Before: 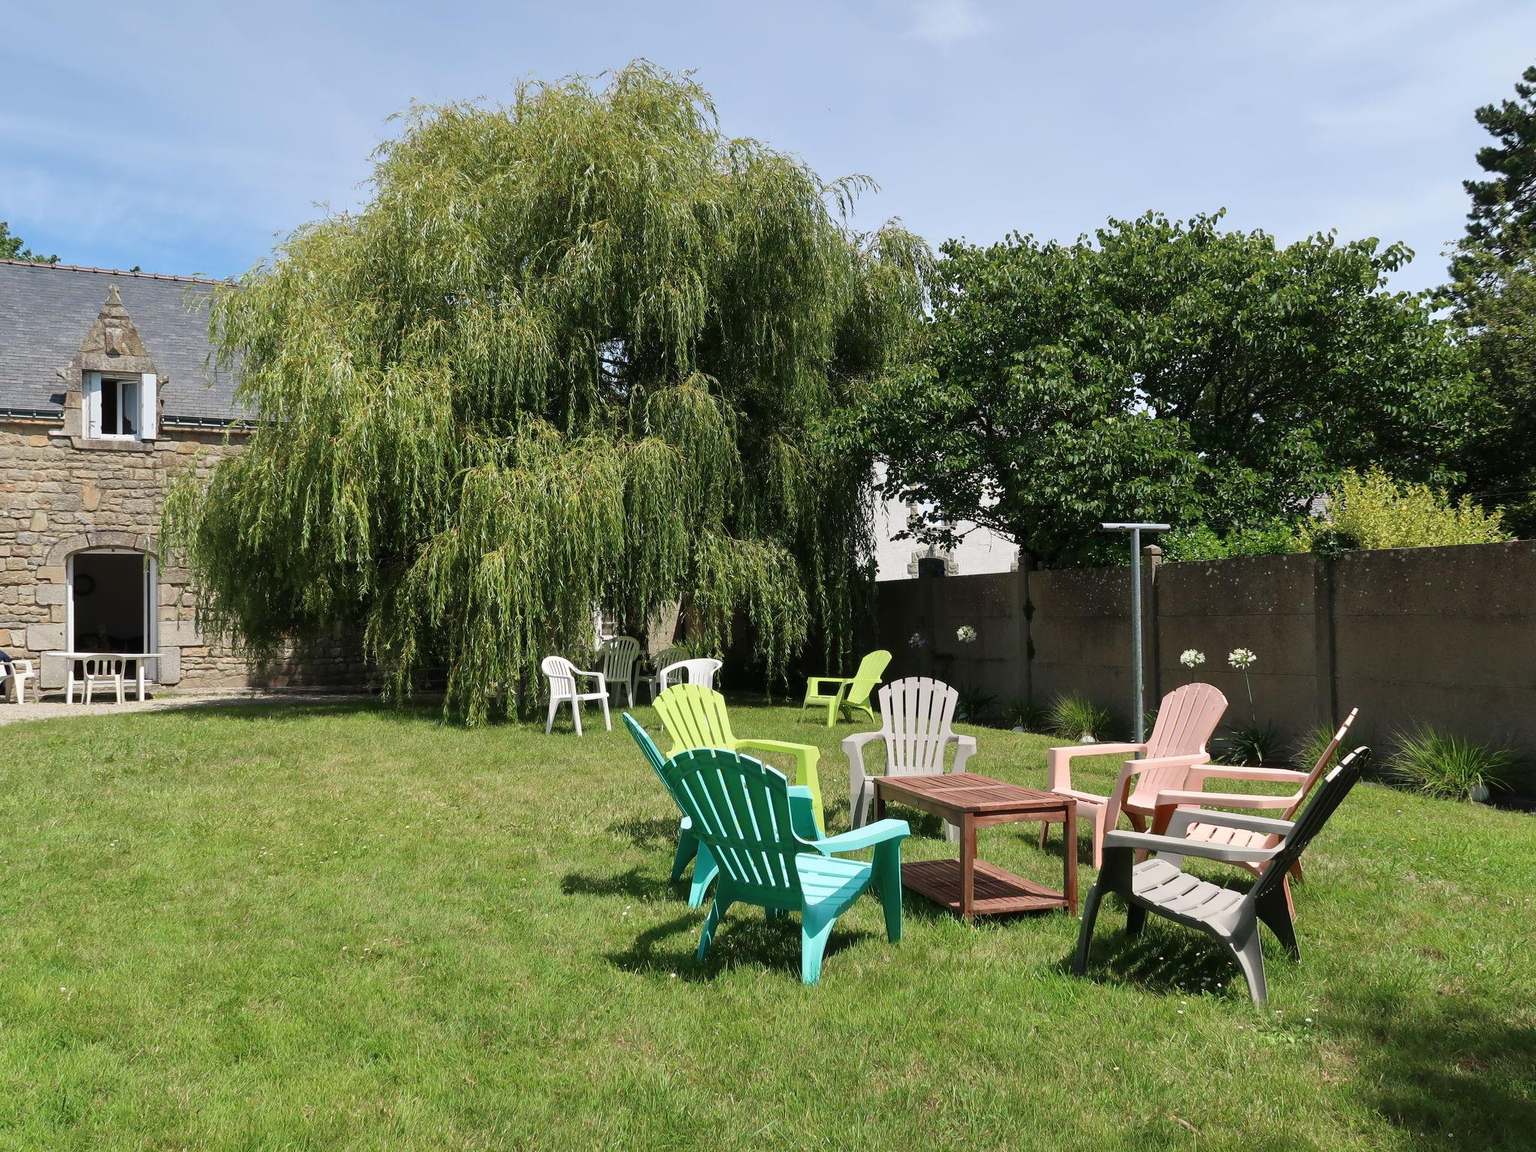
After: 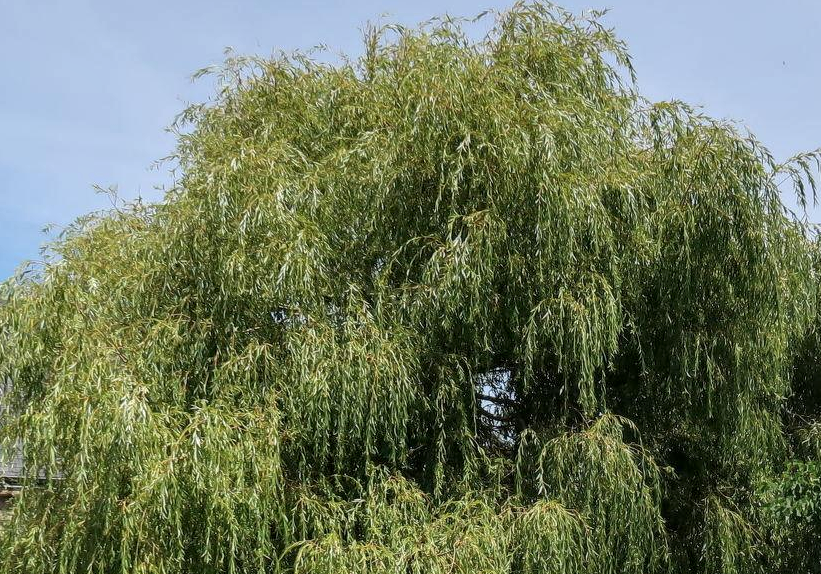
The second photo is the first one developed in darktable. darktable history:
crop: left 15.767%, top 5.462%, right 44.136%, bottom 57.136%
local contrast: on, module defaults
